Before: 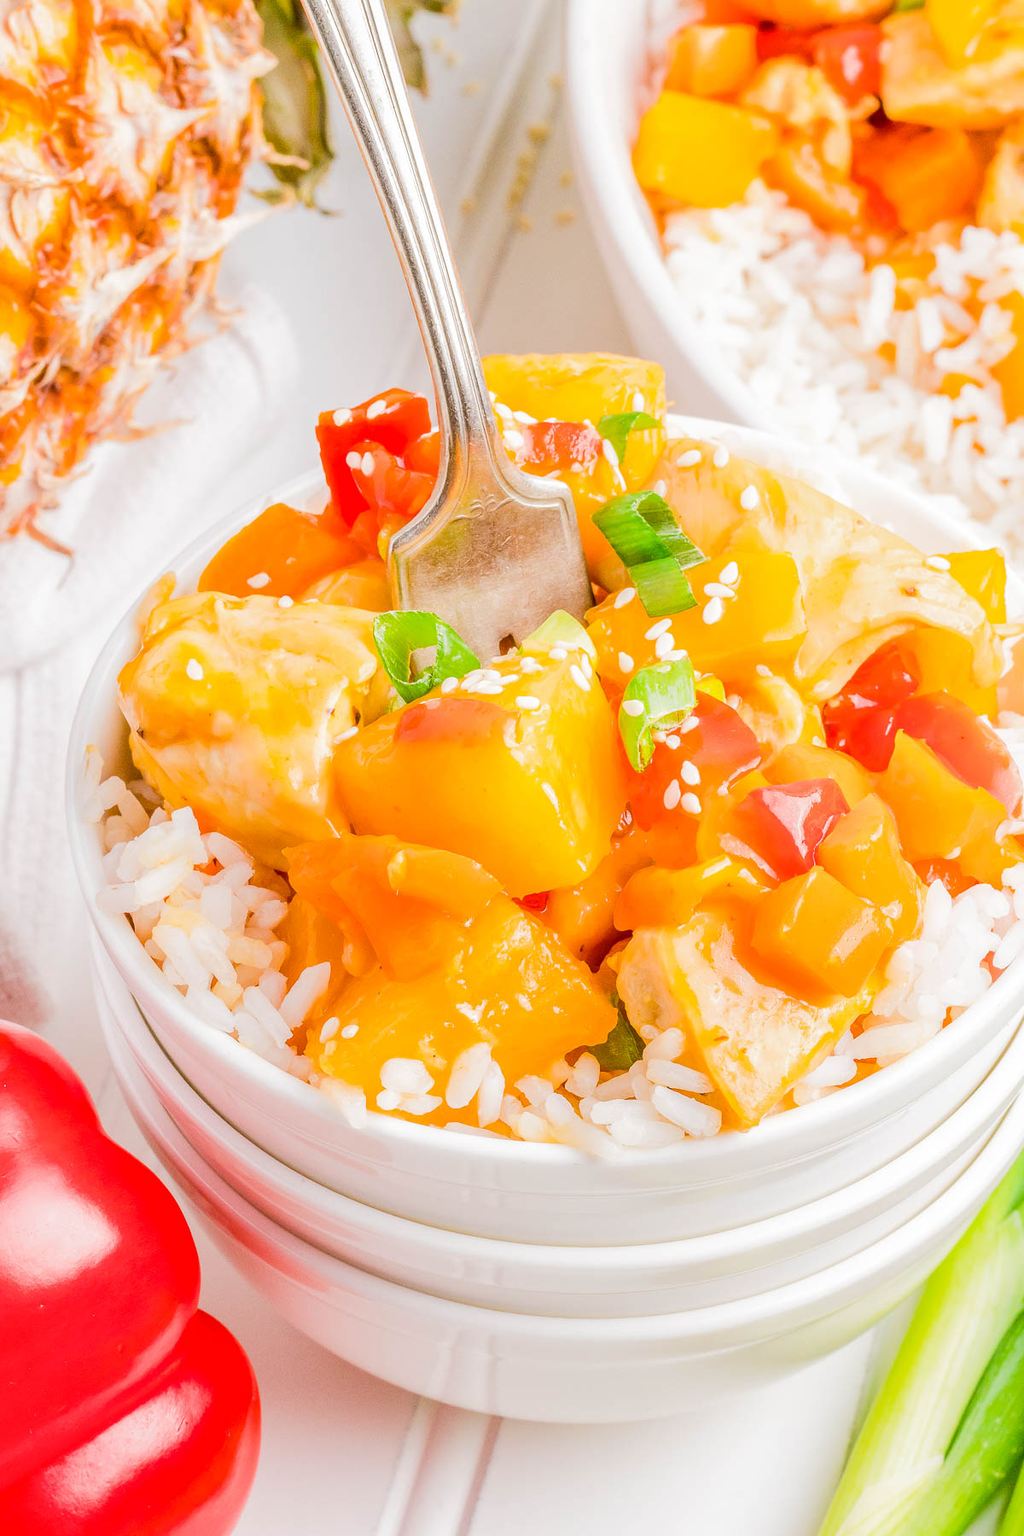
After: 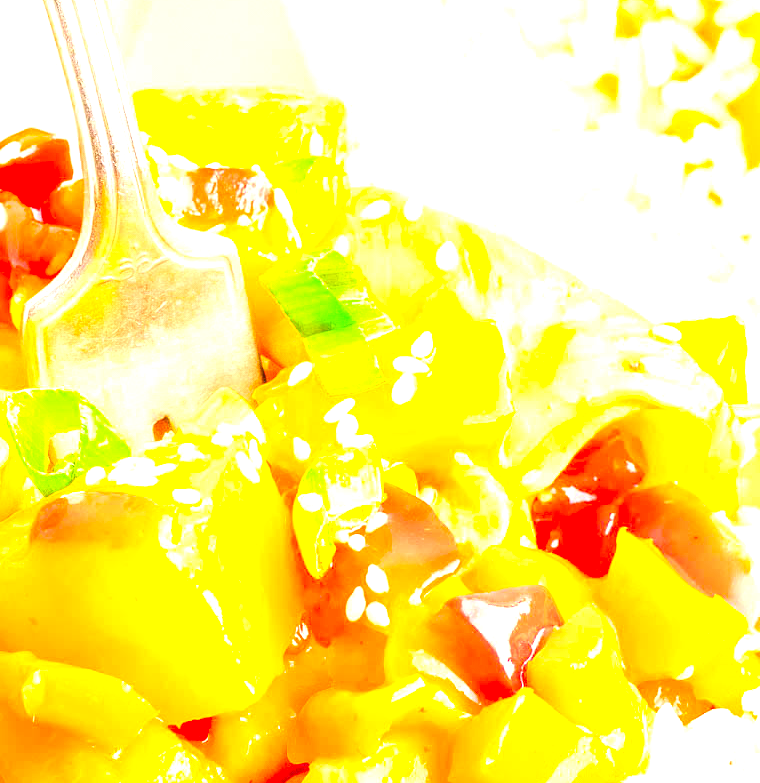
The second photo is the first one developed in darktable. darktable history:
exposure: black level correction 0, exposure 1.662 EV, compensate highlight preservation false
local contrast: on, module defaults
contrast brightness saturation: contrast 0.199, brightness 0.165, saturation 0.216
crop: left 36.062%, top 18.21%, right 0.556%, bottom 38.269%
